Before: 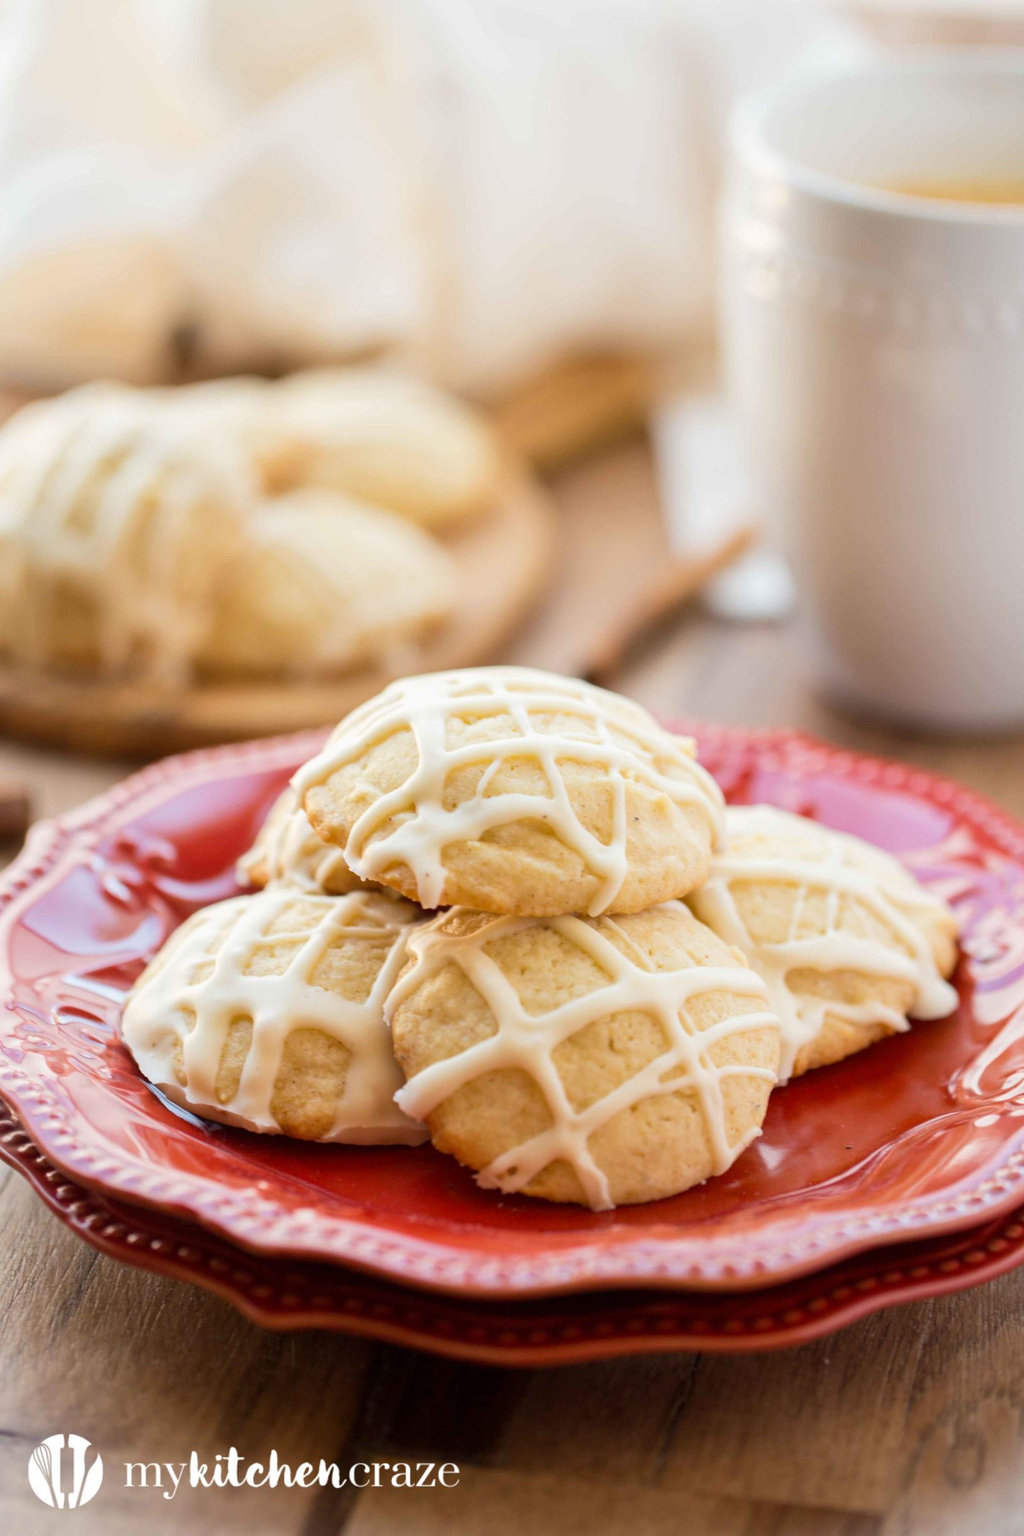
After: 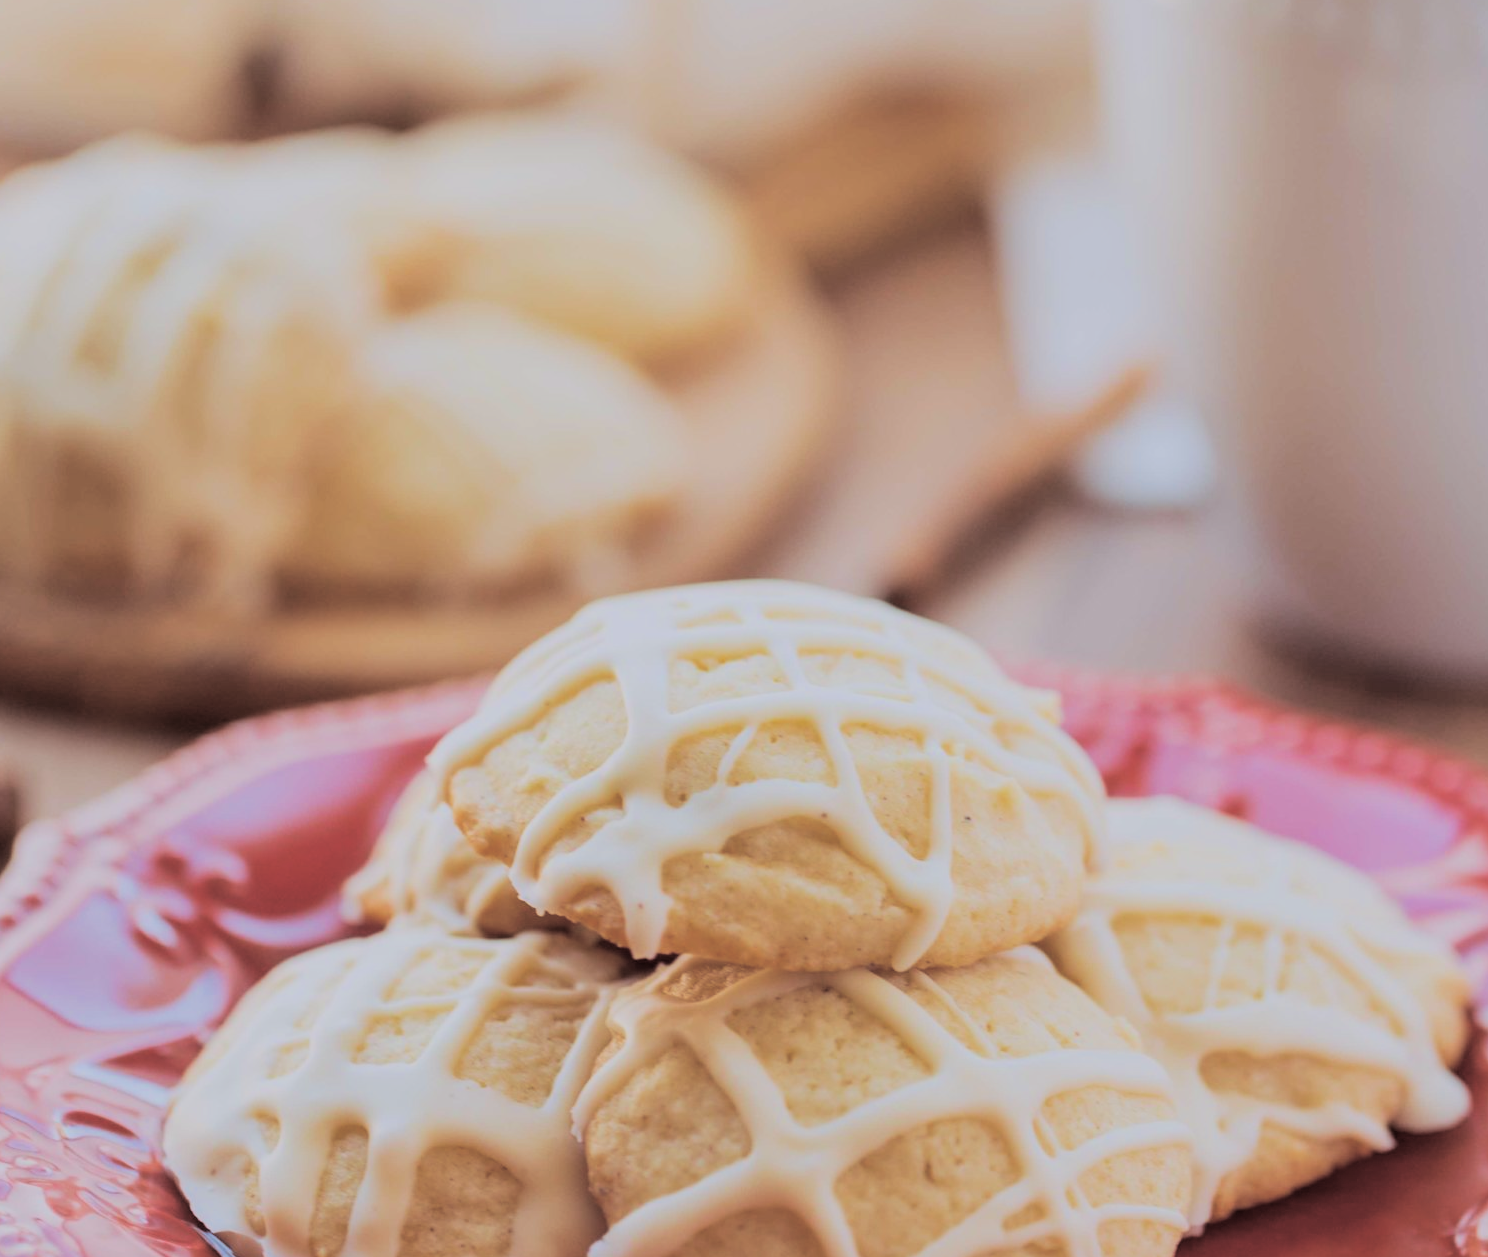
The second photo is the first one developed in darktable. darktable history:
crop: left 1.744%, top 19.225%, right 5.069%, bottom 28.357%
color calibration: illuminant as shot in camera, x 0.358, y 0.373, temperature 4628.91 K
split-toning: shadows › saturation 0.24, highlights › hue 54°, highlights › saturation 0.24
filmic rgb: black relative exposure -7.15 EV, white relative exposure 5.36 EV, hardness 3.02, color science v6 (2022)
